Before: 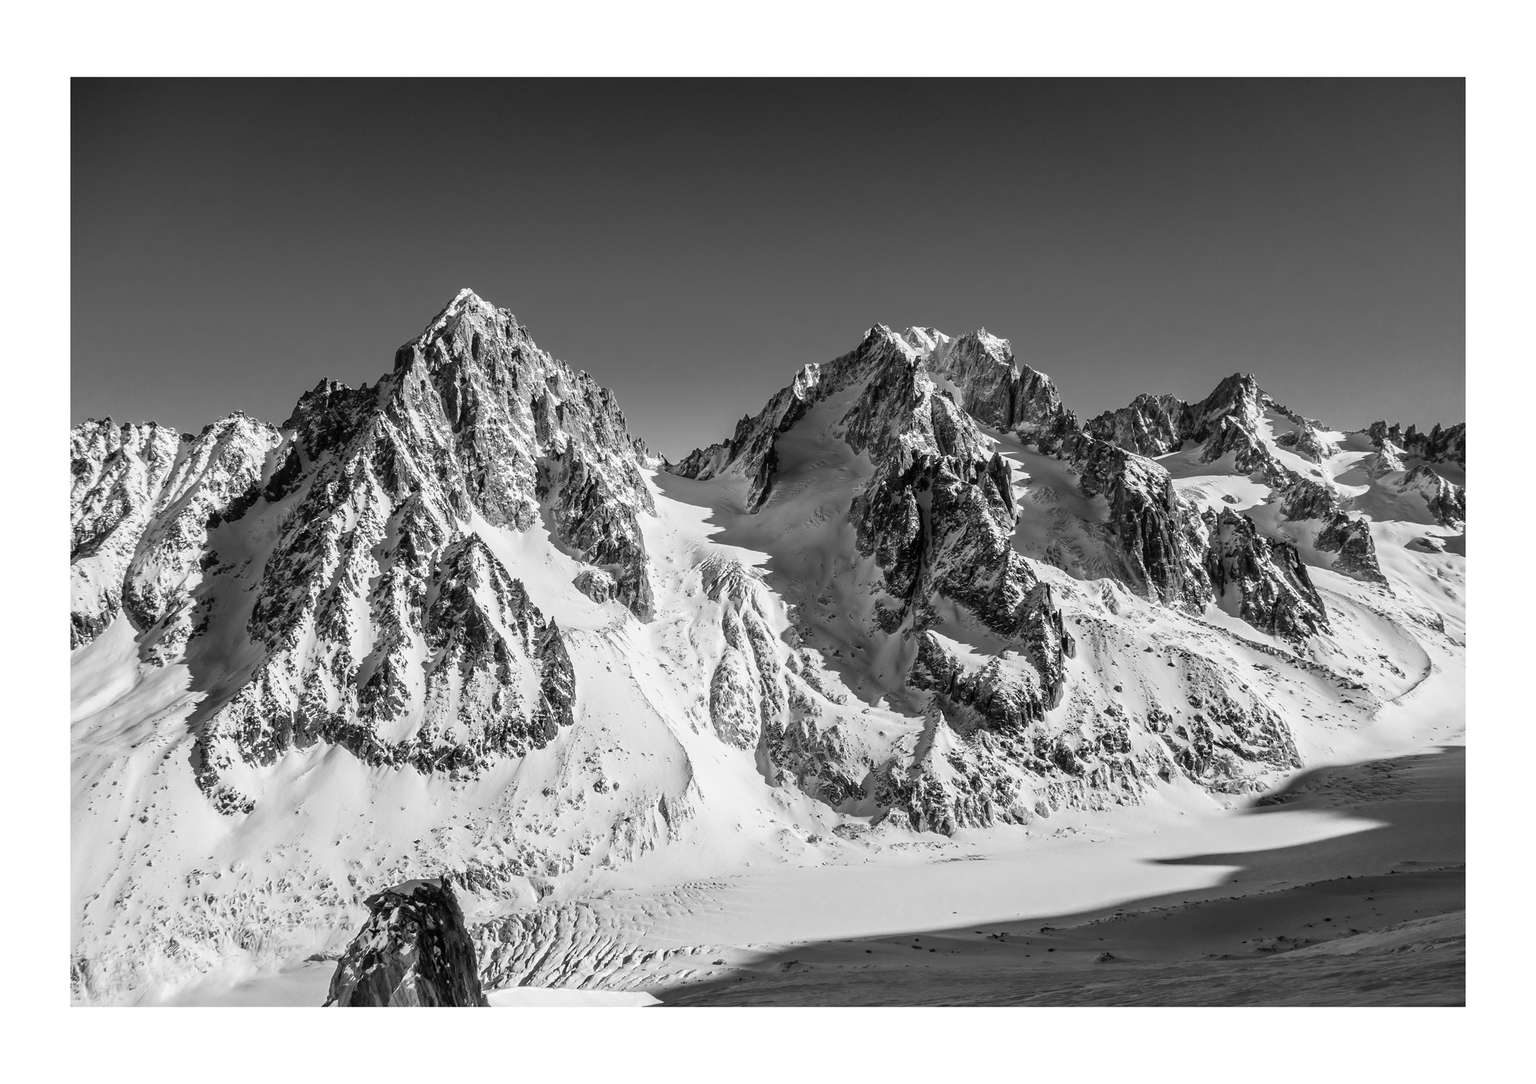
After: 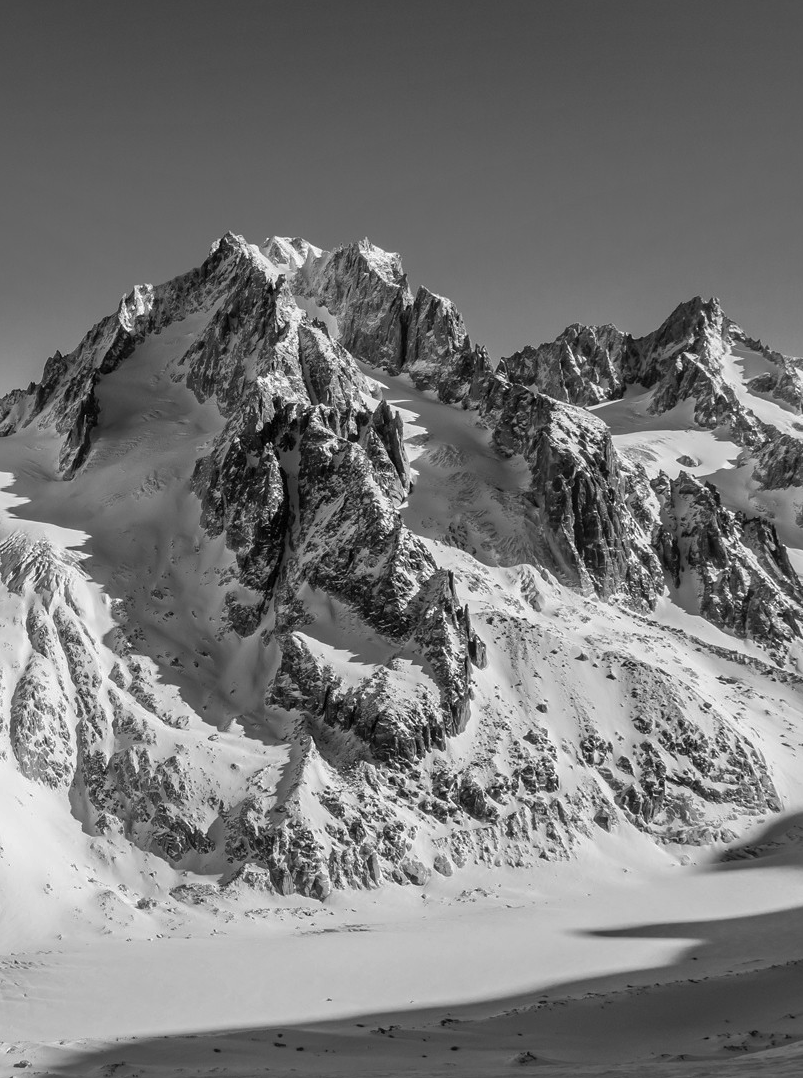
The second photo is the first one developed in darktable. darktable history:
shadows and highlights: on, module defaults
crop: left 45.721%, top 13.393%, right 14.118%, bottom 10.01%
